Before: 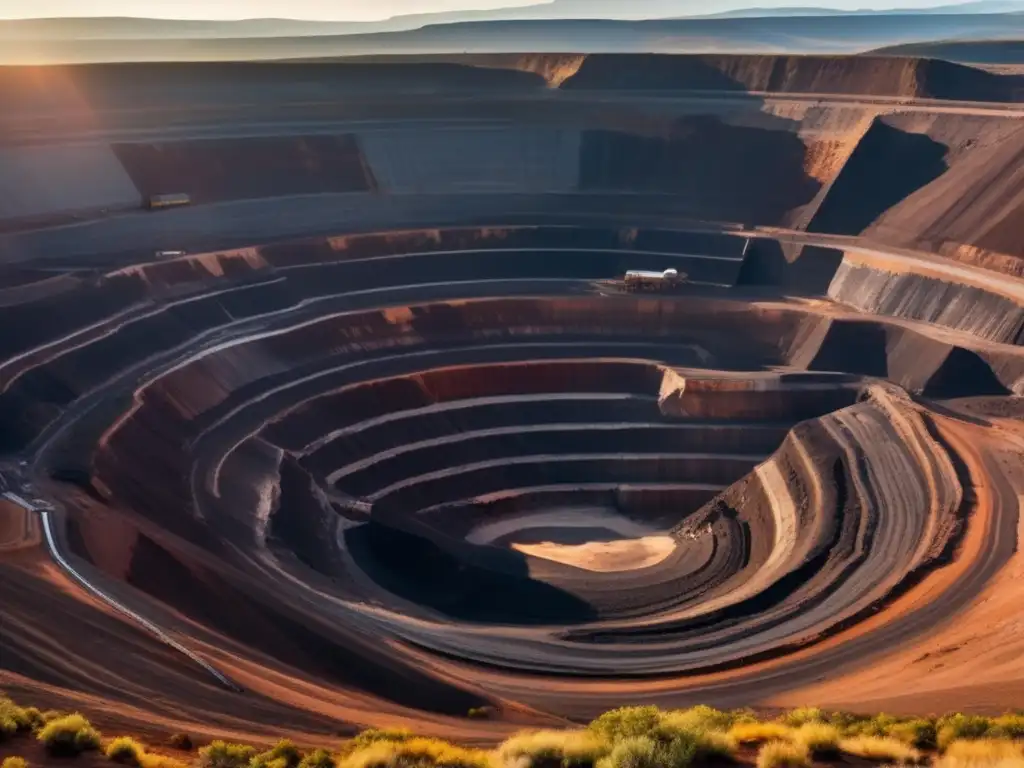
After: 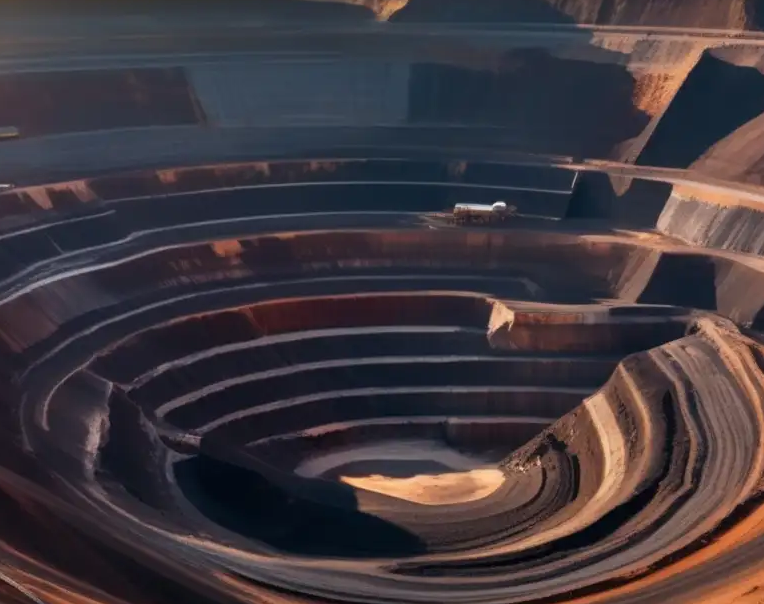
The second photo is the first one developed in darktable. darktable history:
crop: left 16.717%, top 8.799%, right 8.666%, bottom 12.526%
